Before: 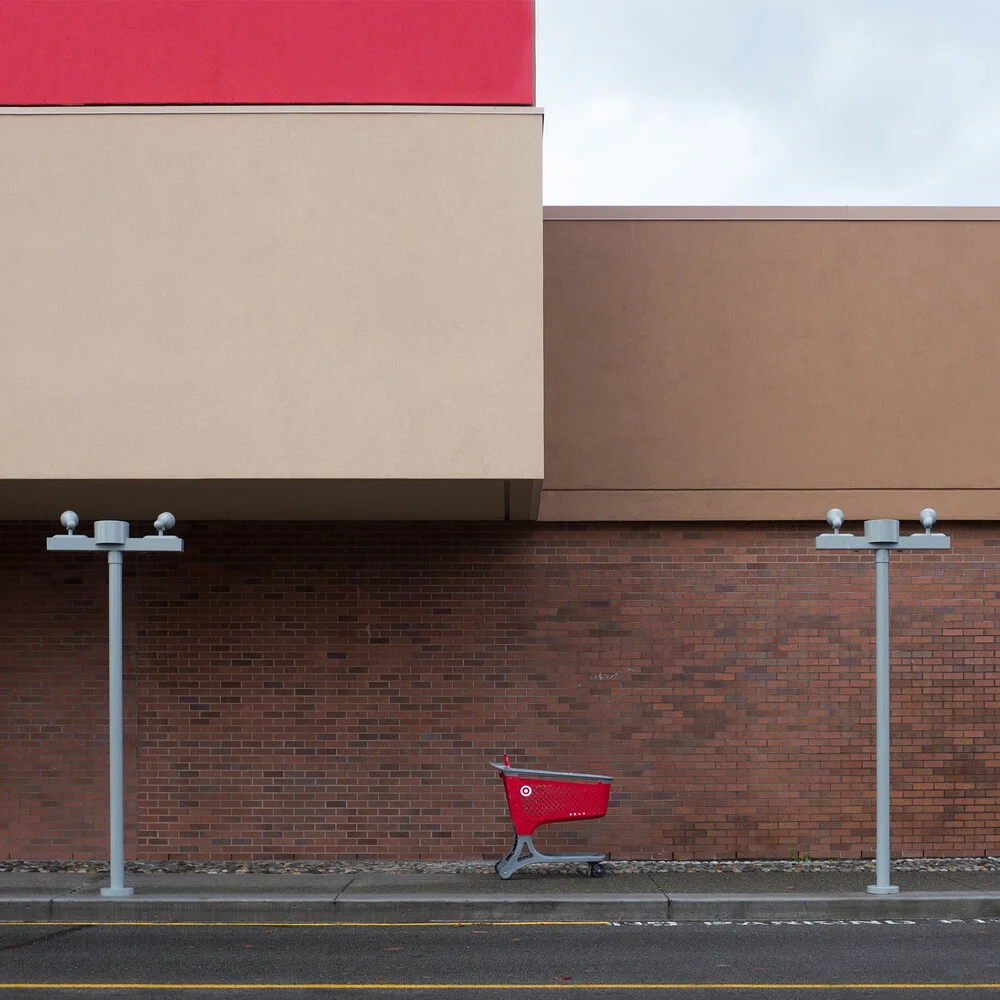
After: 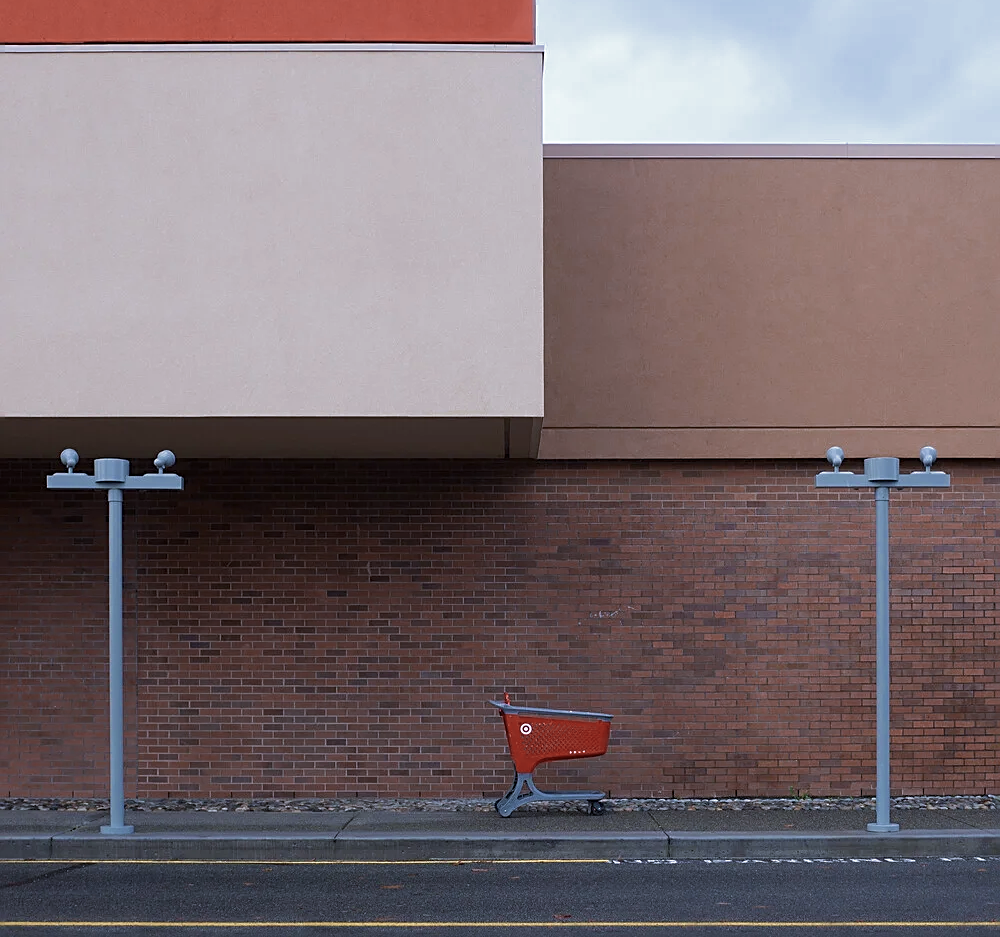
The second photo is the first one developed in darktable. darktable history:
crop and rotate: top 6.25%
sharpen: on, module defaults
color zones: curves: ch0 [(0, 0.5) (0.125, 0.4) (0.25, 0.5) (0.375, 0.4) (0.5, 0.4) (0.625, 0.35) (0.75, 0.35) (0.875, 0.5)]; ch1 [(0, 0.35) (0.125, 0.45) (0.25, 0.35) (0.375, 0.35) (0.5, 0.35) (0.625, 0.35) (0.75, 0.45) (0.875, 0.35)]; ch2 [(0, 0.6) (0.125, 0.5) (0.25, 0.5) (0.375, 0.6) (0.5, 0.6) (0.625, 0.5) (0.75, 0.5) (0.875, 0.5)]
velvia: on, module defaults
color calibration: illuminant as shot in camera, x 0.37, y 0.382, temperature 4313.32 K
